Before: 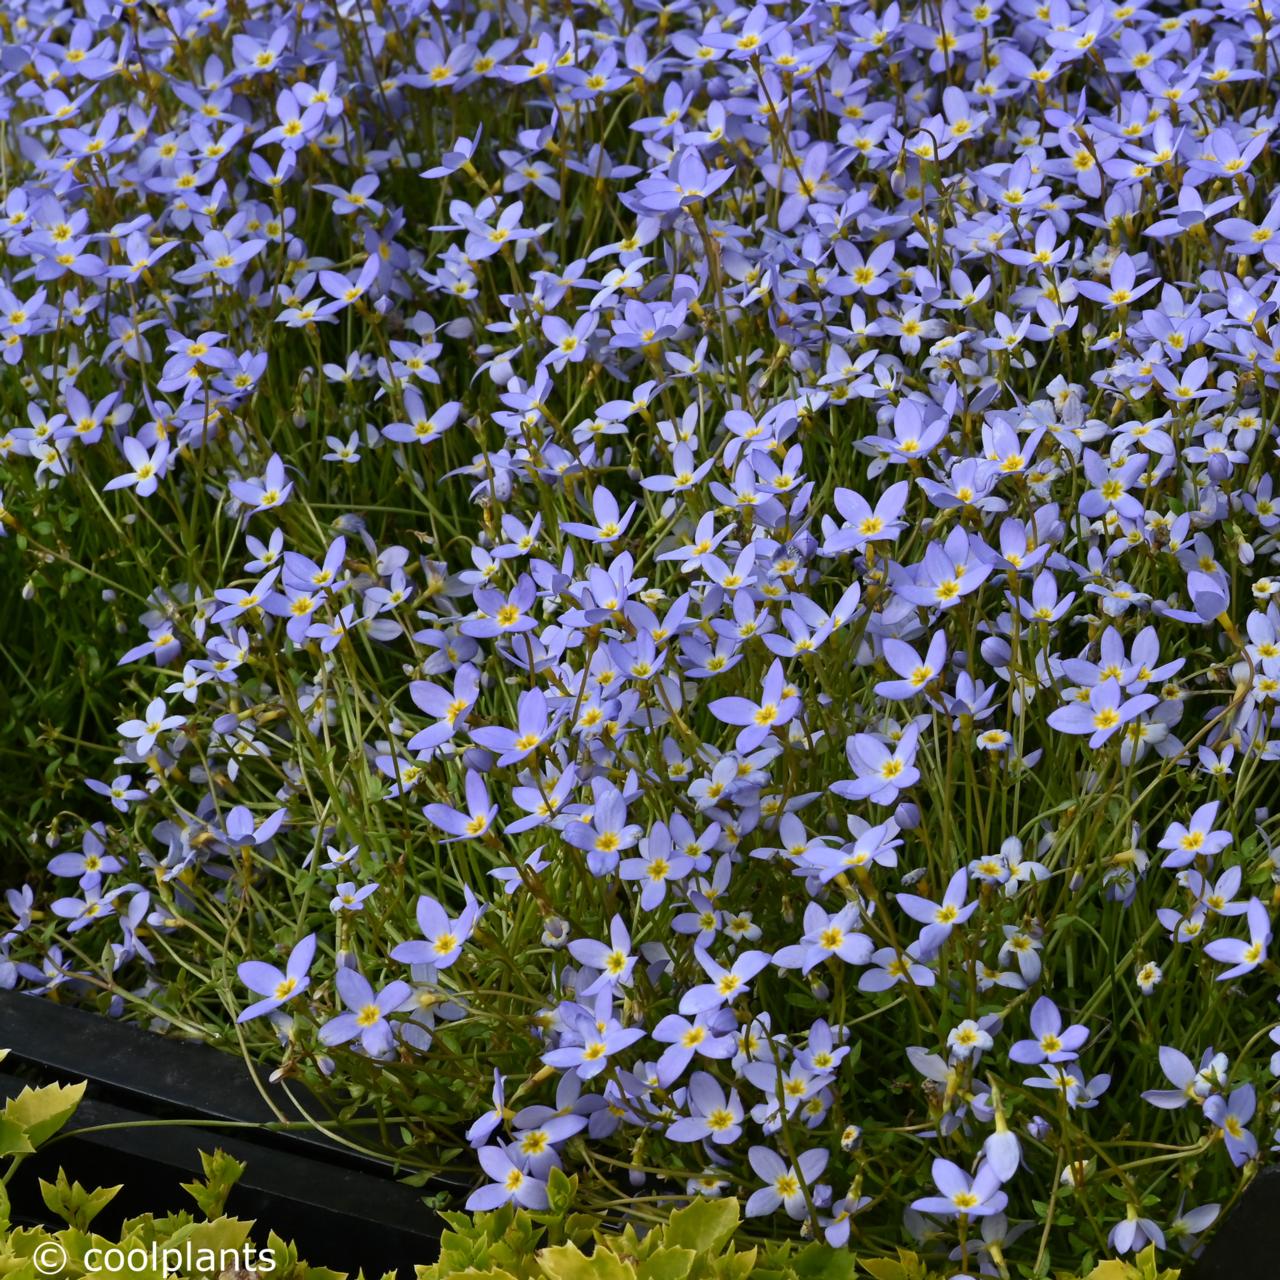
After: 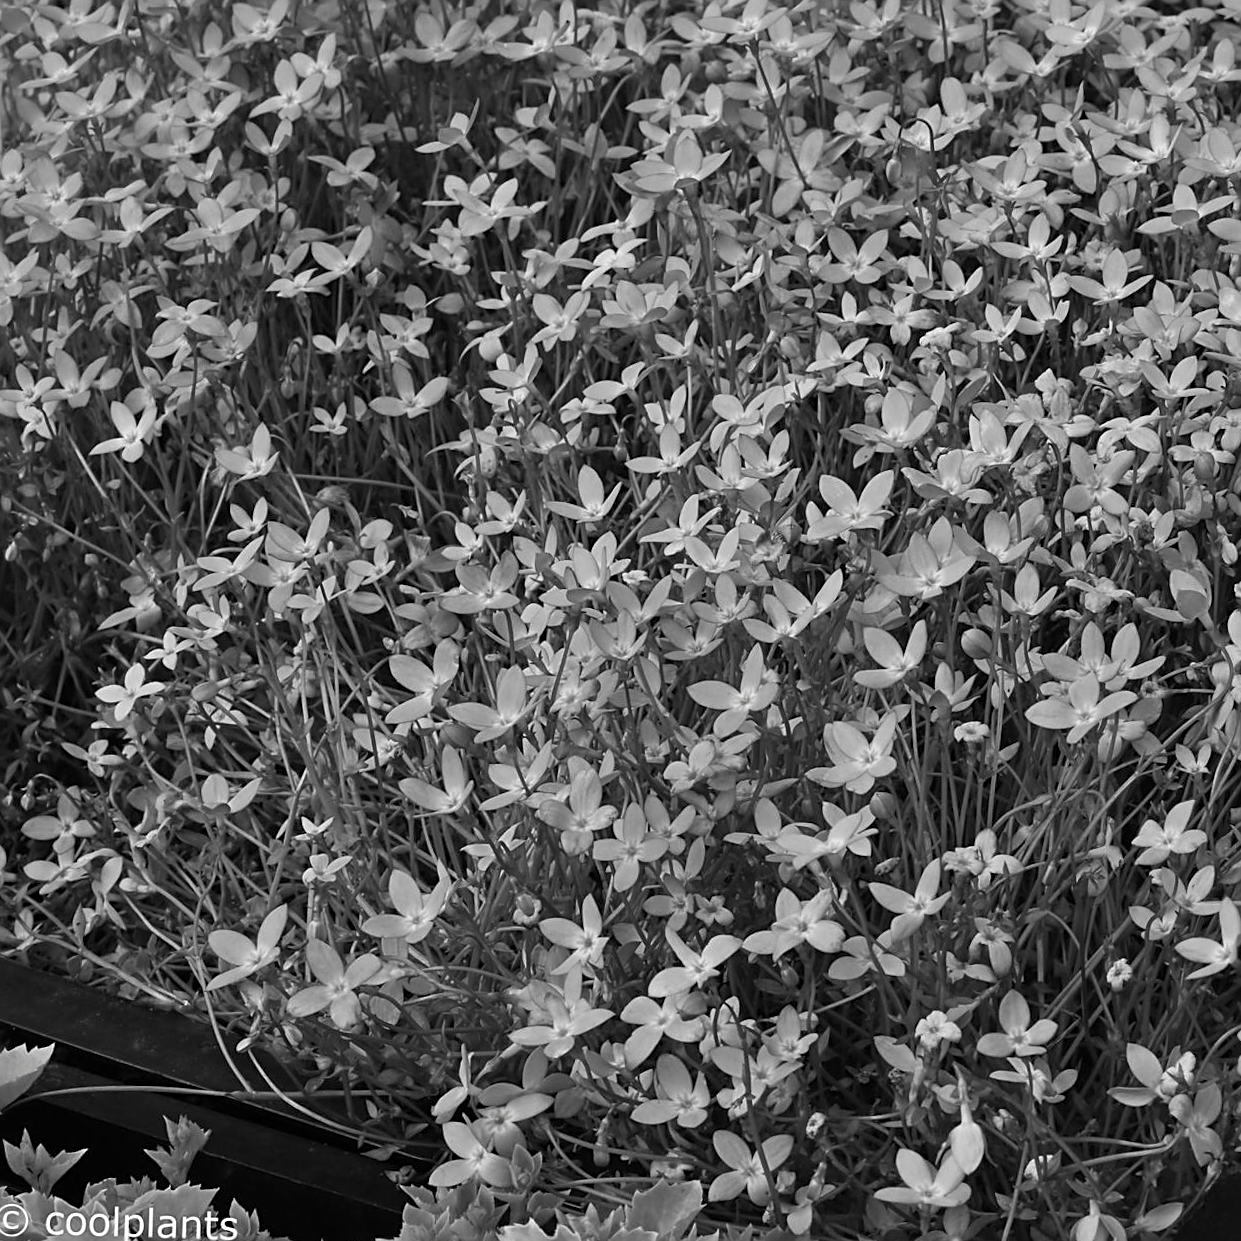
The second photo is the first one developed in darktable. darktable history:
contrast brightness saturation: saturation -0.996
sharpen: on, module defaults
crop and rotate: angle -1.8°
